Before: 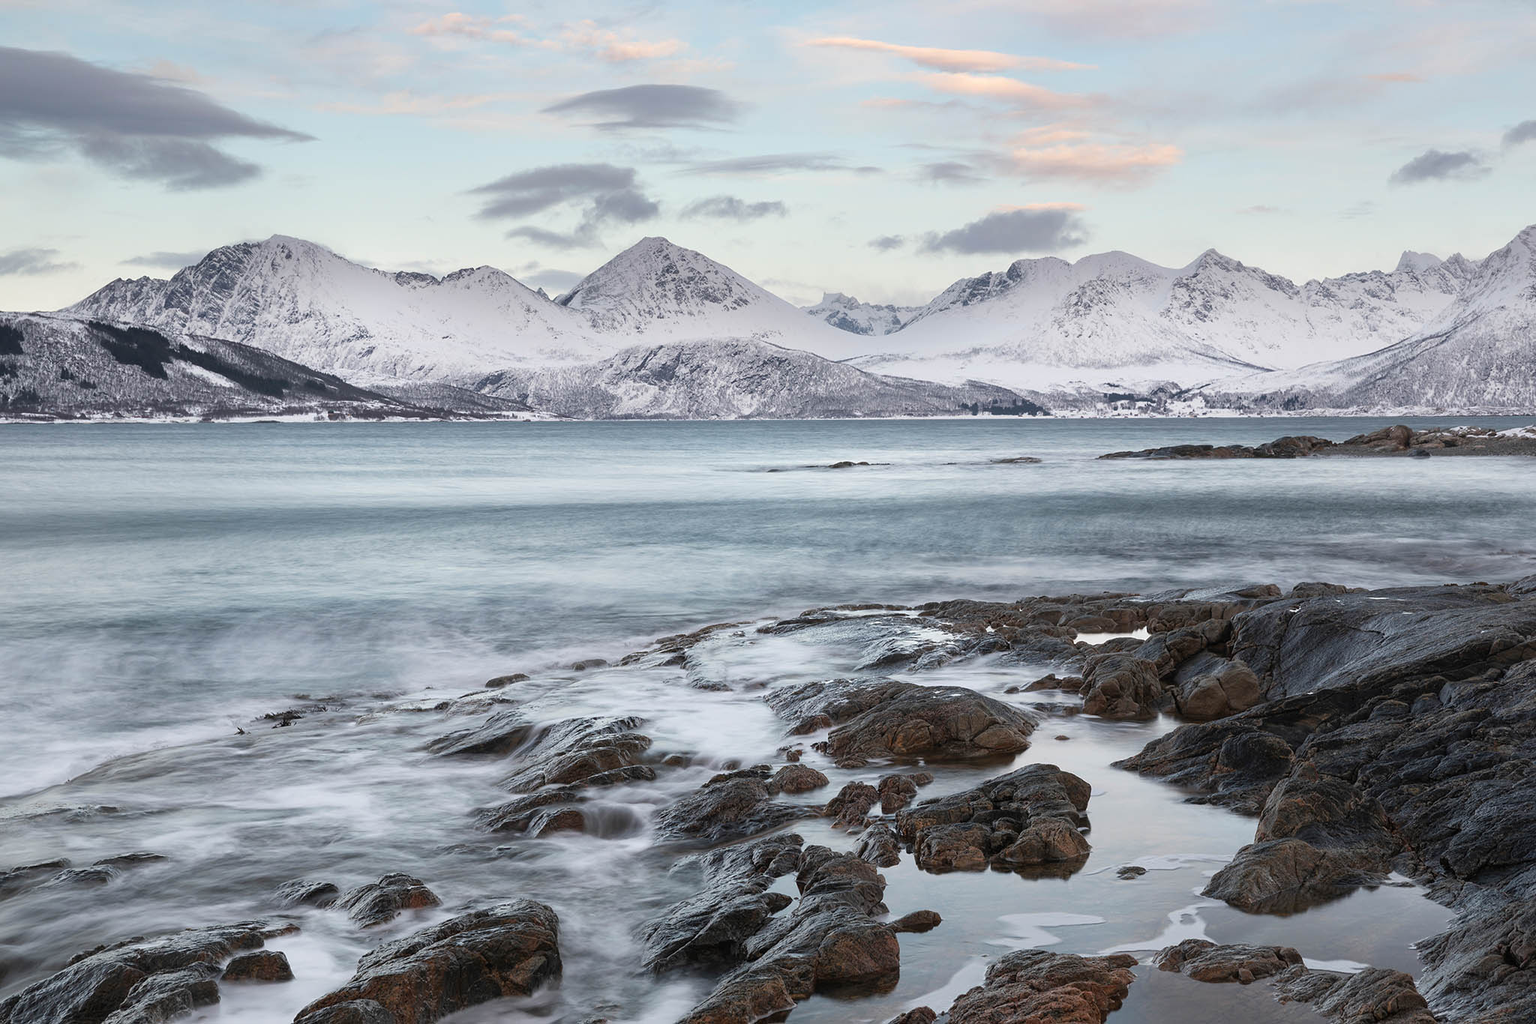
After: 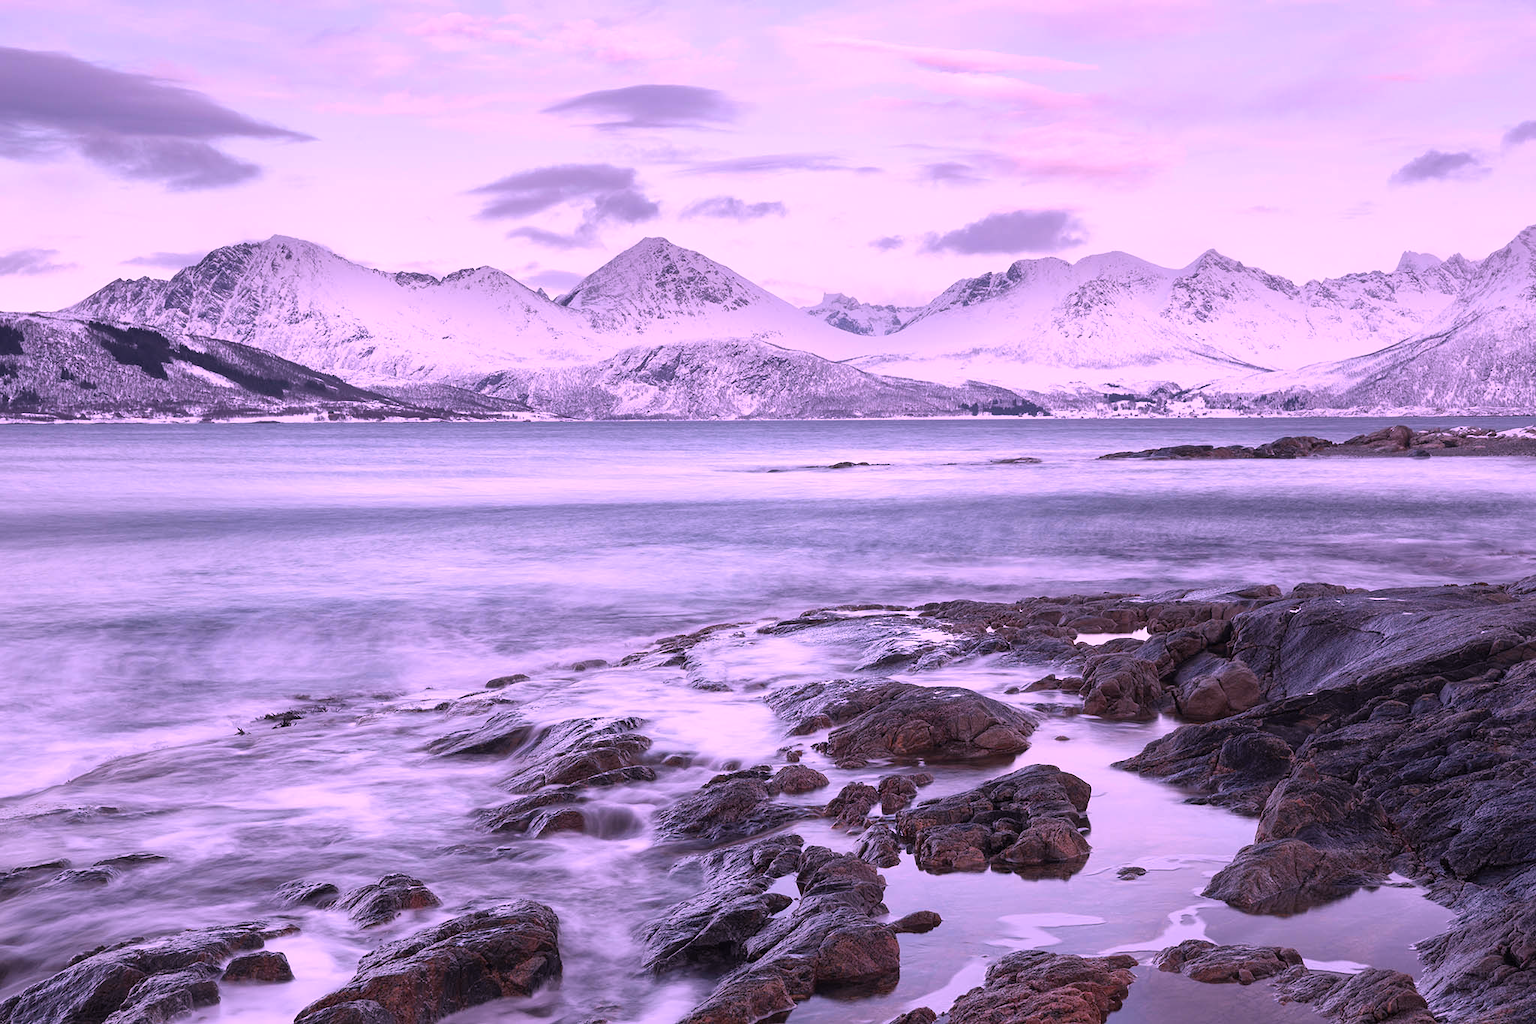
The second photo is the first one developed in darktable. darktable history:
color calibration: output R [1.107, -0.012, -0.003, 0], output B [0, 0, 1.308, 0], illuminant custom, x 0.389, y 0.387, temperature 3838.64 K
white balance: red 1.127, blue 0.943
